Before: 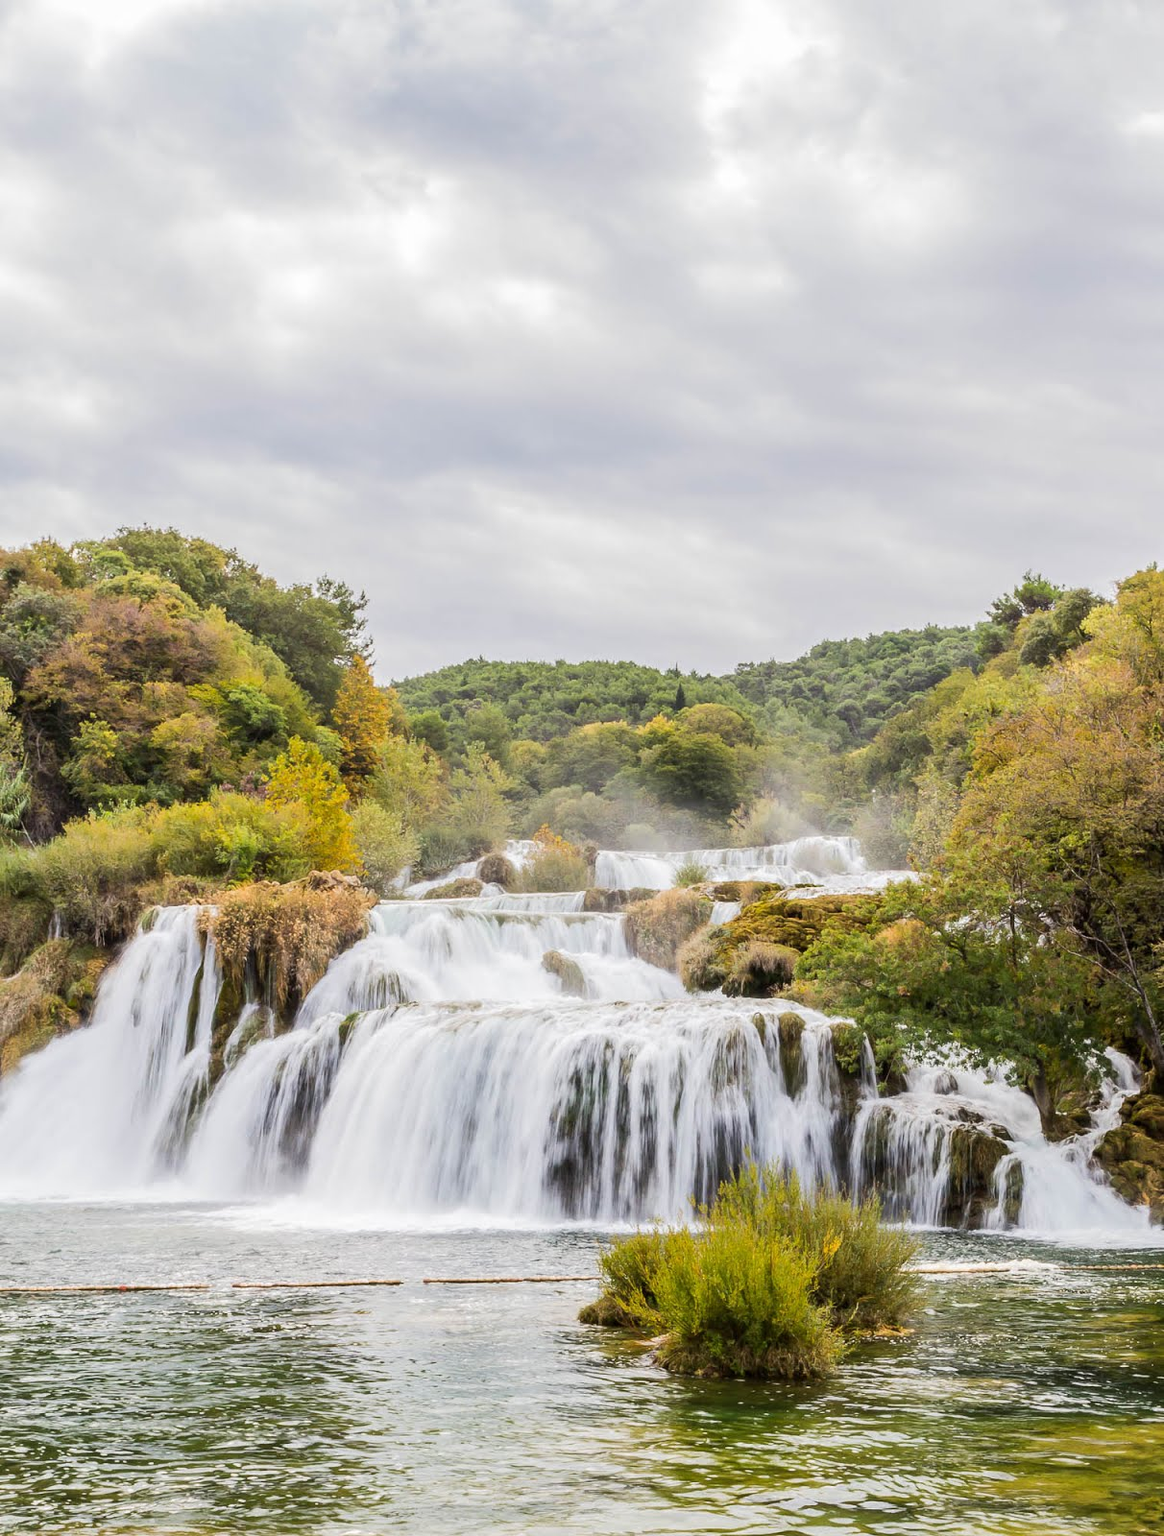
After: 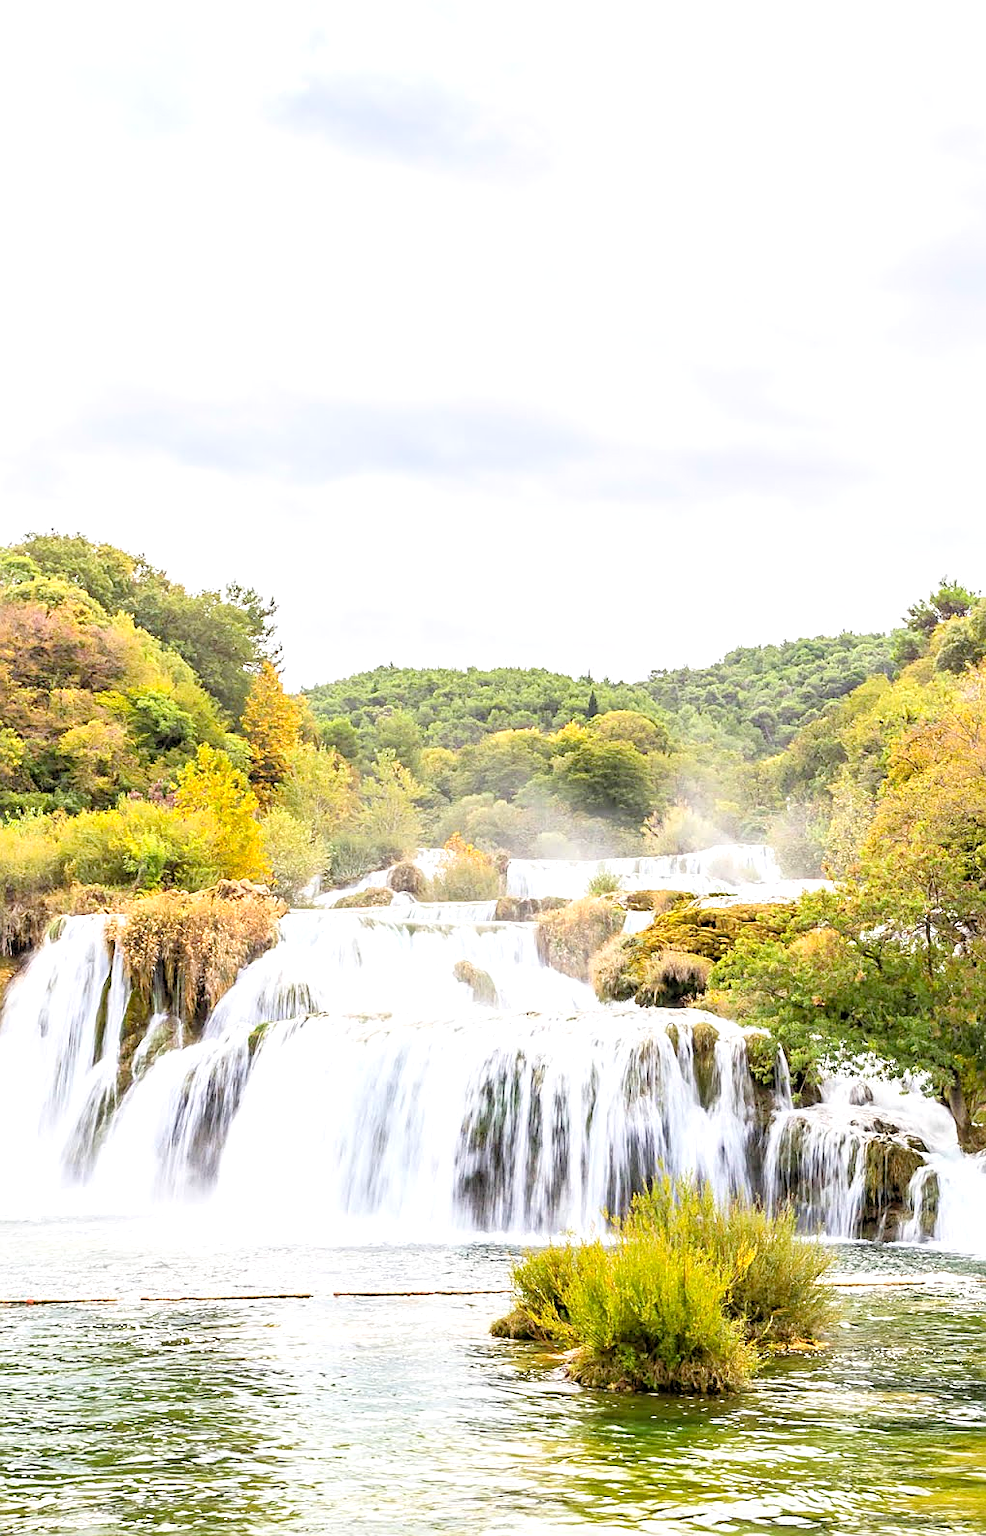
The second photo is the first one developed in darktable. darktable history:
crop: left 8.026%, right 7.374%
levels: levels [0.036, 0.364, 0.827]
sharpen: on, module defaults
